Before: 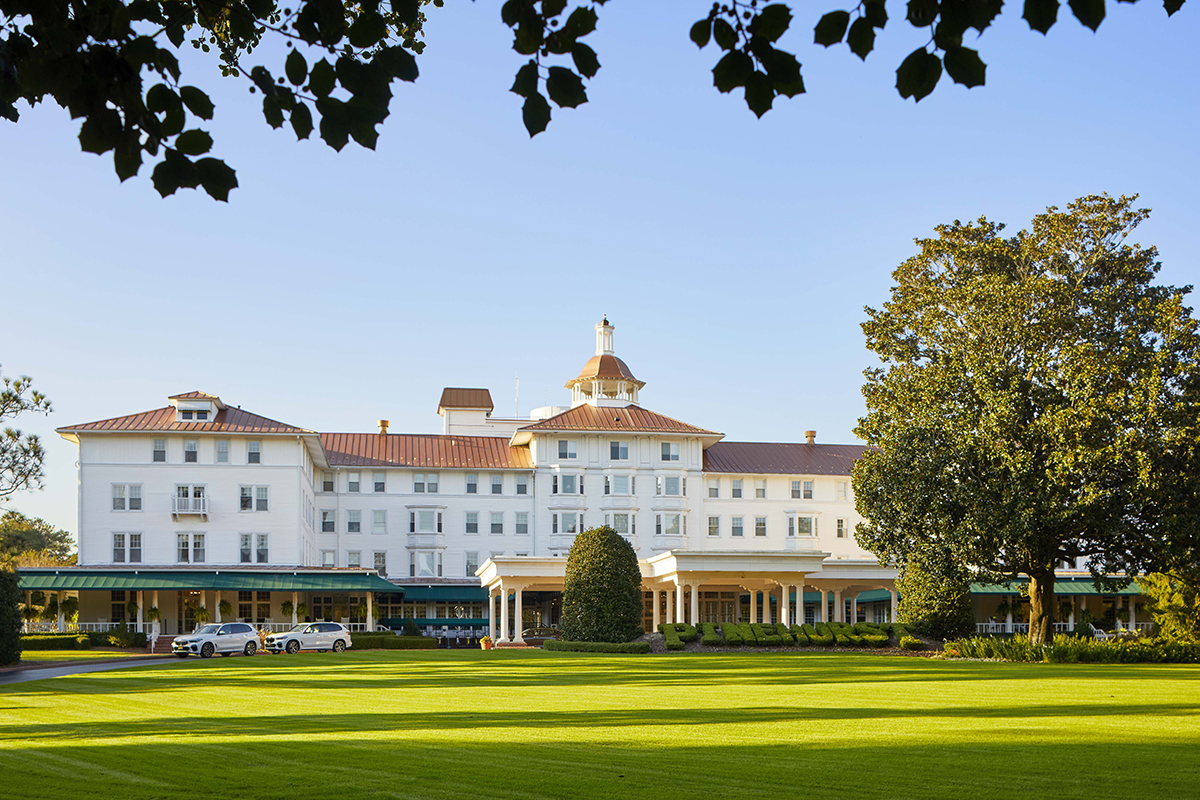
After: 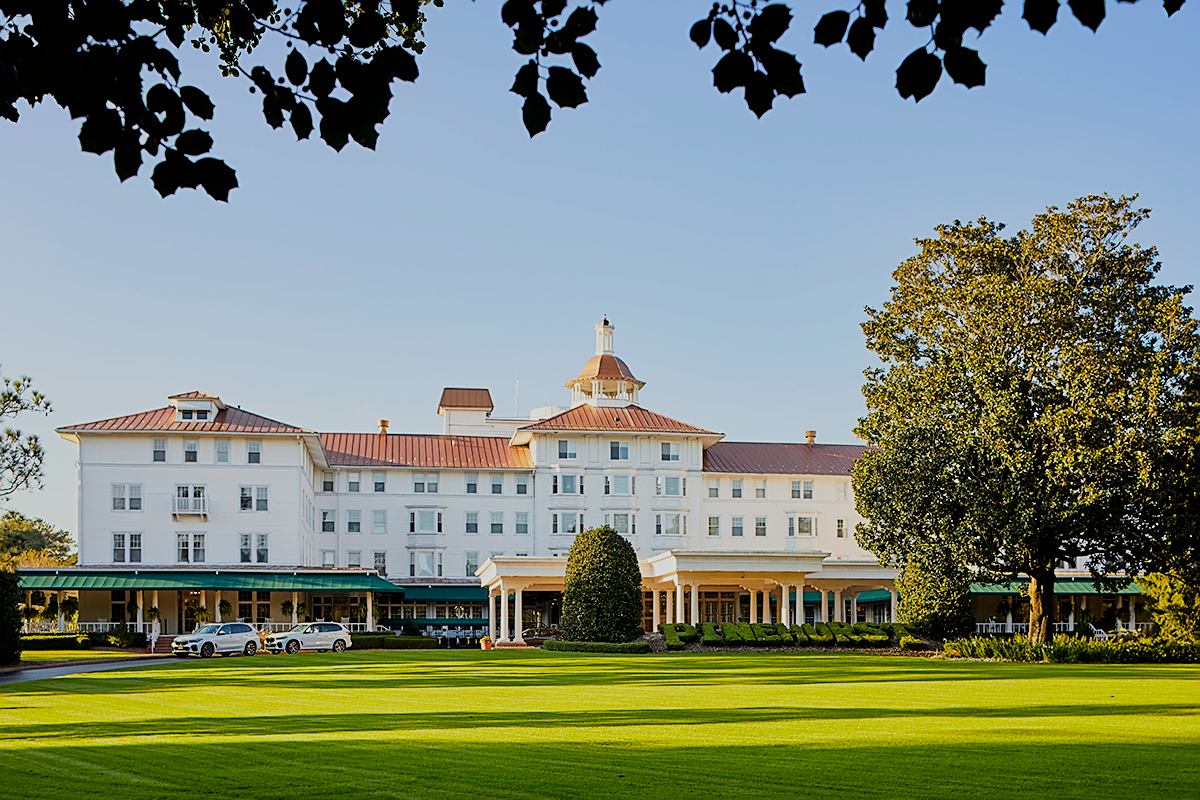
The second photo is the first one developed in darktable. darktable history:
sharpen: on, module defaults
filmic rgb: black relative exposure -7.65 EV, white relative exposure 4.56 EV, hardness 3.61, contrast 1.05
